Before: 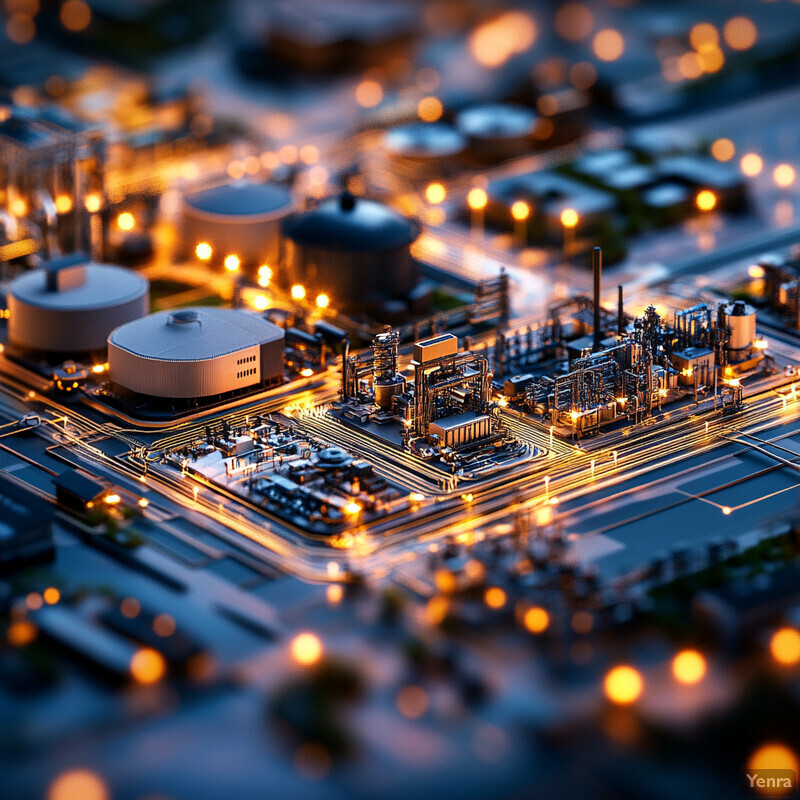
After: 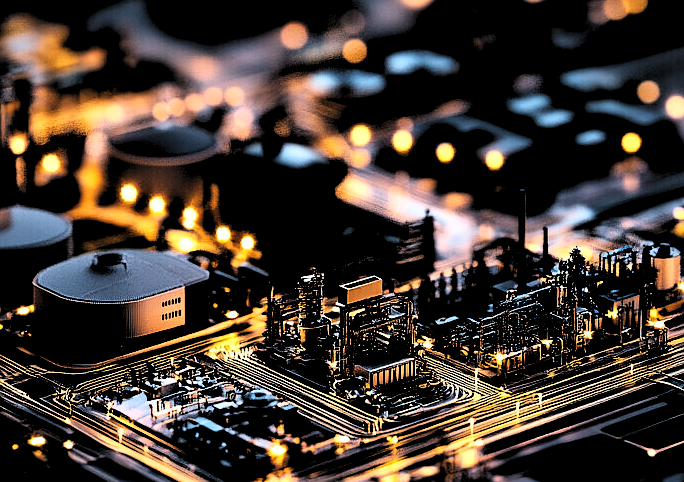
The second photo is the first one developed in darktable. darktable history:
levels: levels [0.514, 0.759, 1]
crop and rotate: left 9.412%, top 7.274%, right 4.97%, bottom 32.476%
sharpen: radius 0.994
tone equalizer: edges refinement/feathering 500, mask exposure compensation -1.57 EV, preserve details no
base curve: curves: ch0 [(0, 0) (0.028, 0.03) (0.121, 0.232) (0.46, 0.748) (0.859, 0.968) (1, 1)]
